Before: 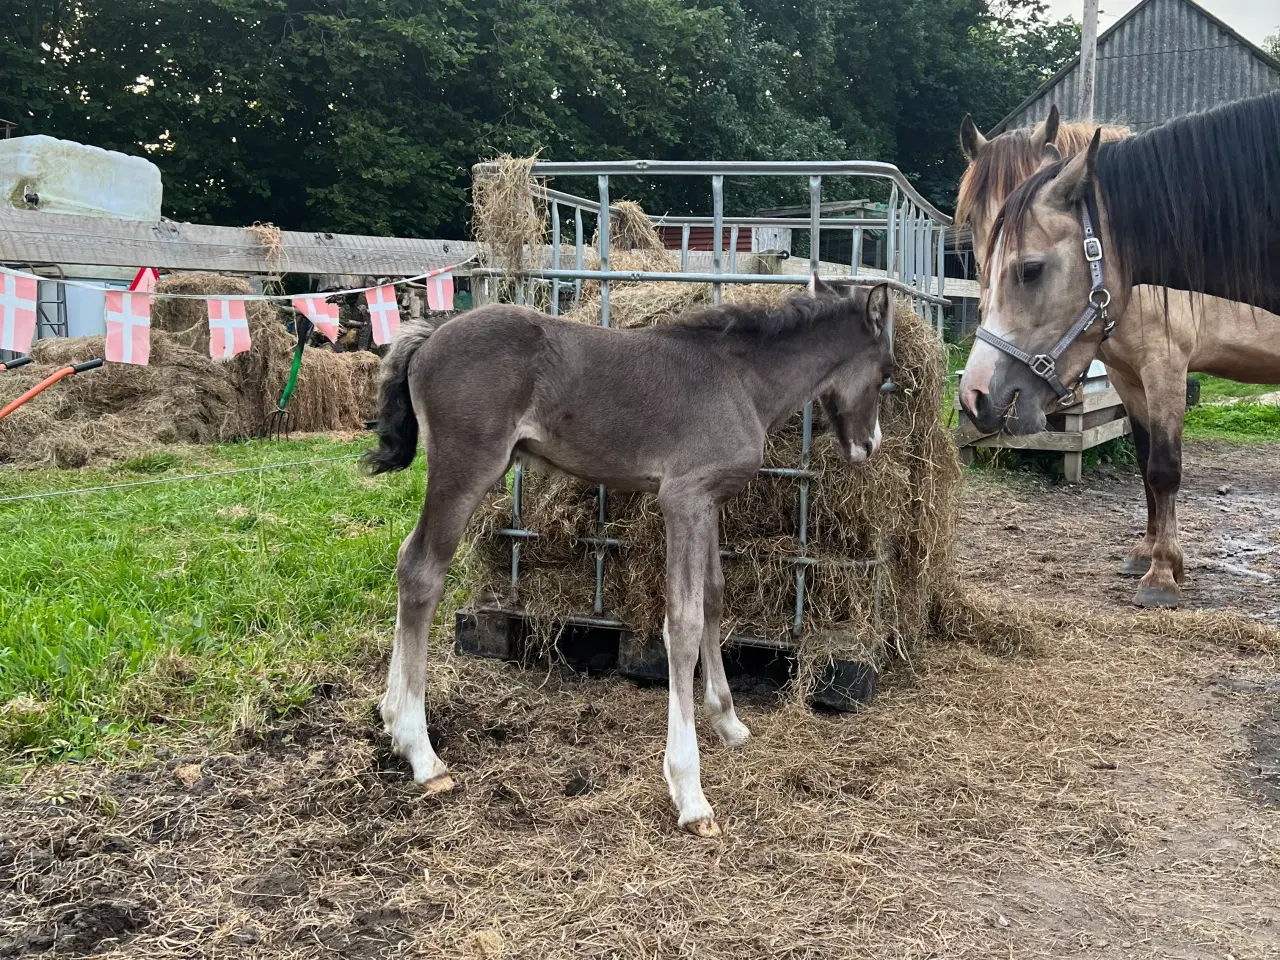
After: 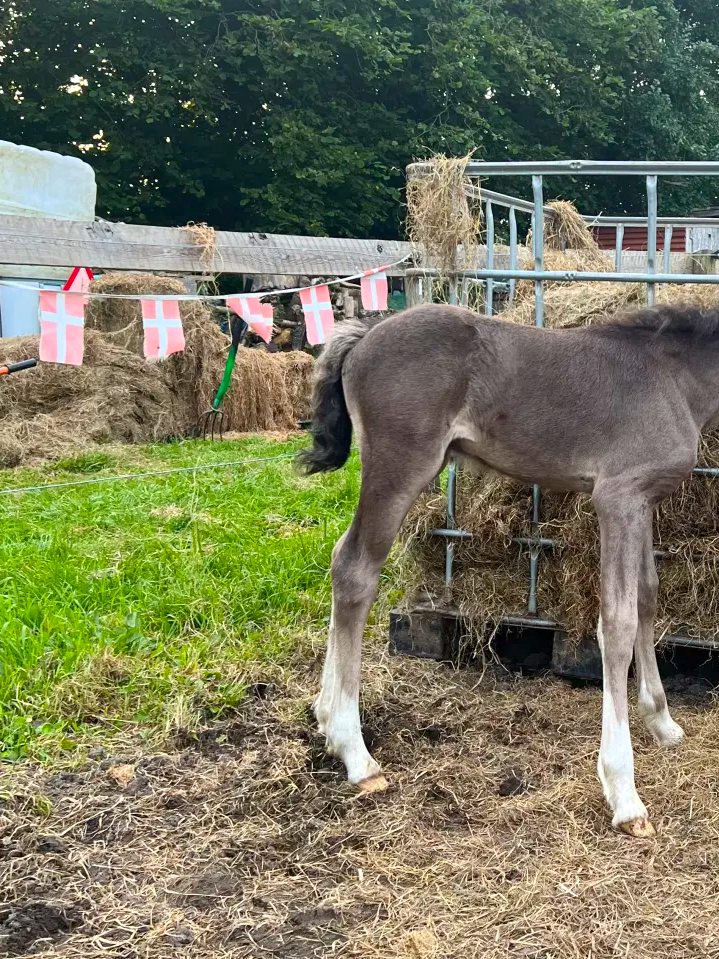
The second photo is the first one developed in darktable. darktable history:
crop: left 5.196%, right 38.626%
exposure: exposure 0.444 EV, compensate exposure bias true, compensate highlight preservation false
color balance rgb: shadows lift › luminance -9.756%, linear chroma grading › global chroma 0.629%, perceptual saturation grading › global saturation 24.885%, contrast -10.258%
